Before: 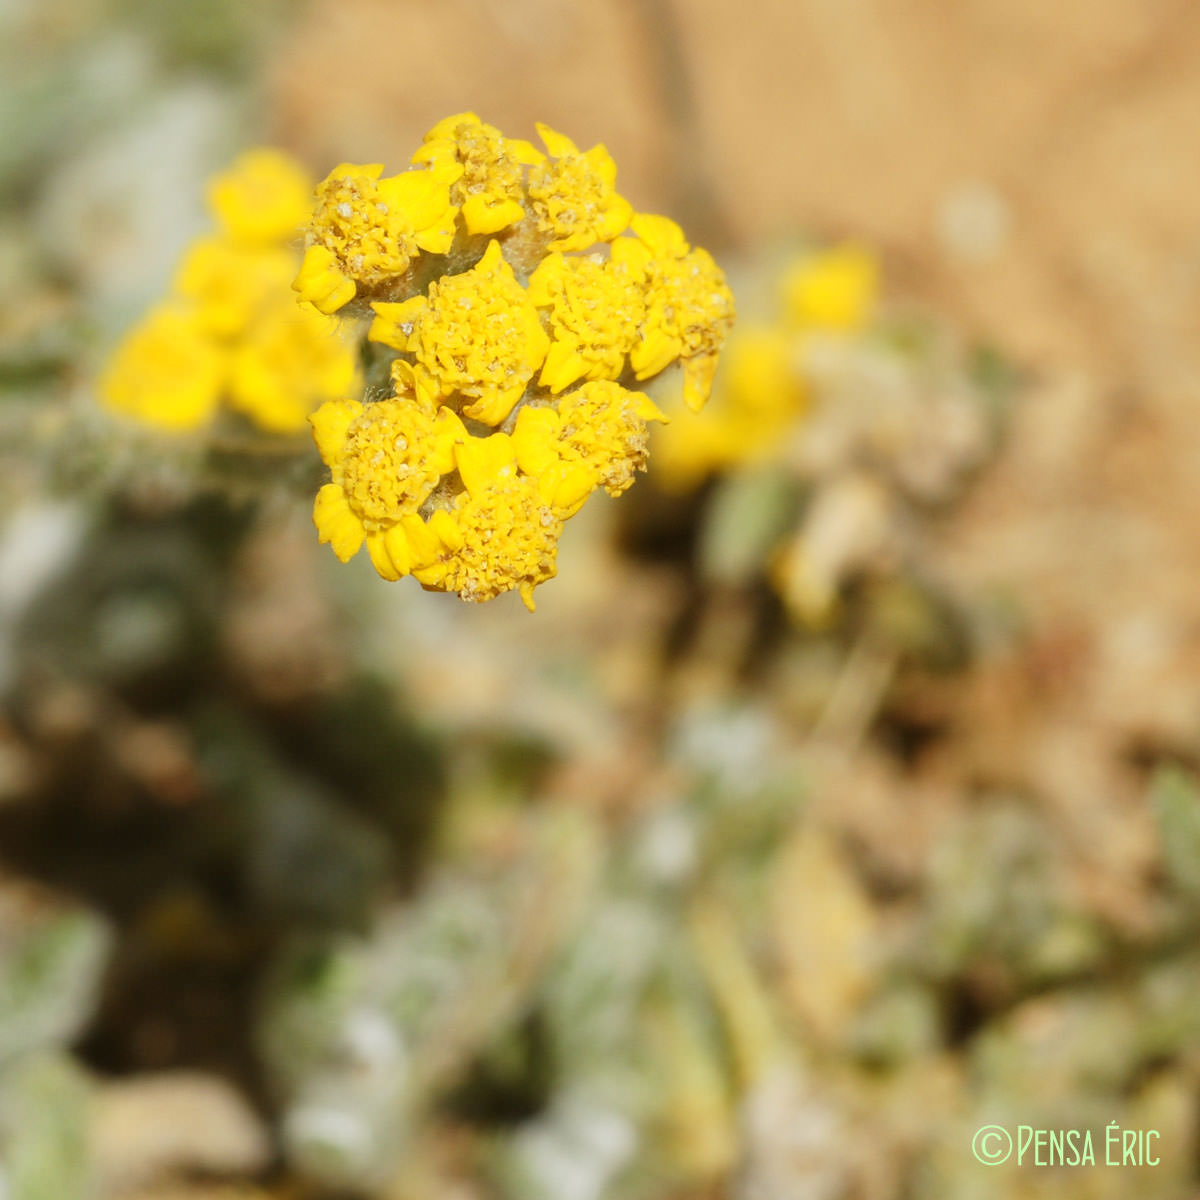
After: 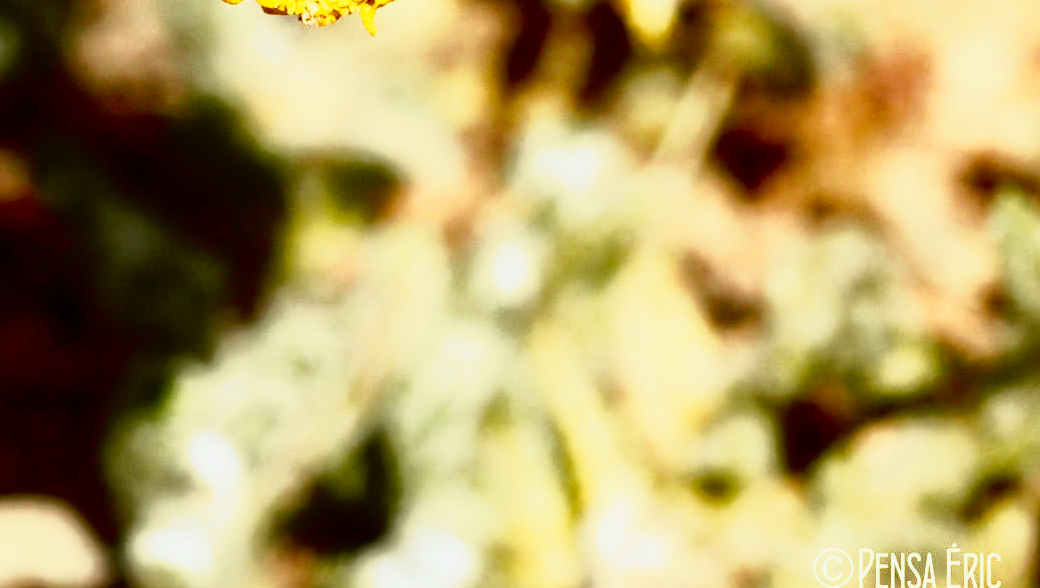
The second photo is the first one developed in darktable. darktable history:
contrast brightness saturation: contrast 0.089, brightness -0.571, saturation 0.174
crop and rotate: left 13.254%, top 48.108%, bottom 2.859%
tone curve: curves: ch0 [(0, 0) (0.105, 0.068) (0.181, 0.185) (0.28, 0.291) (0.384, 0.404) (0.485, 0.531) (0.638, 0.681) (0.795, 0.879) (1, 0.977)]; ch1 [(0, 0) (0.161, 0.092) (0.35, 0.33) (0.379, 0.401) (0.456, 0.469) (0.504, 0.5) (0.512, 0.514) (0.58, 0.597) (0.635, 0.646) (1, 1)]; ch2 [(0, 0) (0.371, 0.362) (0.437, 0.437) (0.5, 0.5) (0.53, 0.523) (0.56, 0.58) (0.622, 0.606) (1, 1)], color space Lab, independent channels, preserve colors none
base curve: curves: ch0 [(0, 0) (0.026, 0.03) (0.109, 0.232) (0.351, 0.748) (0.669, 0.968) (1, 1)], preserve colors none
